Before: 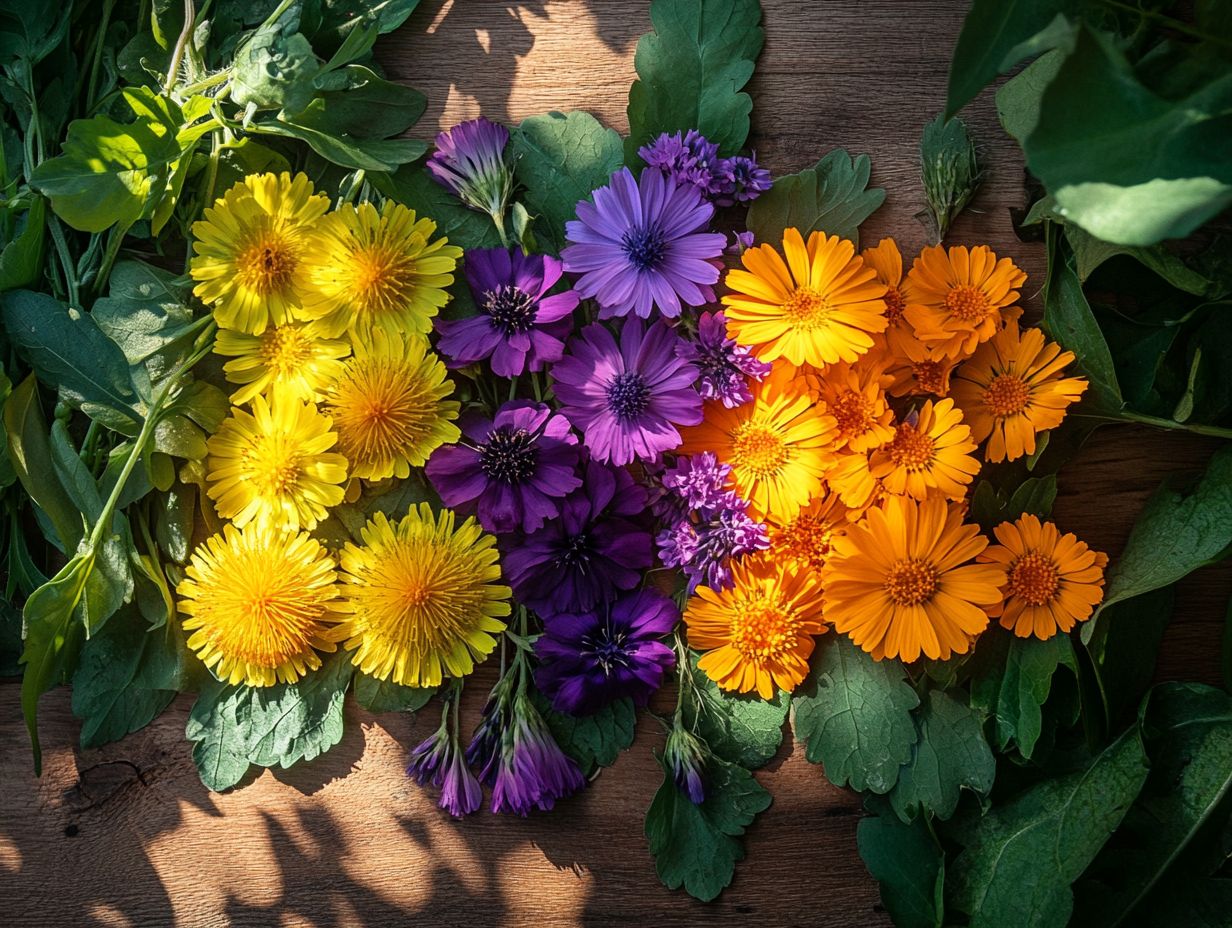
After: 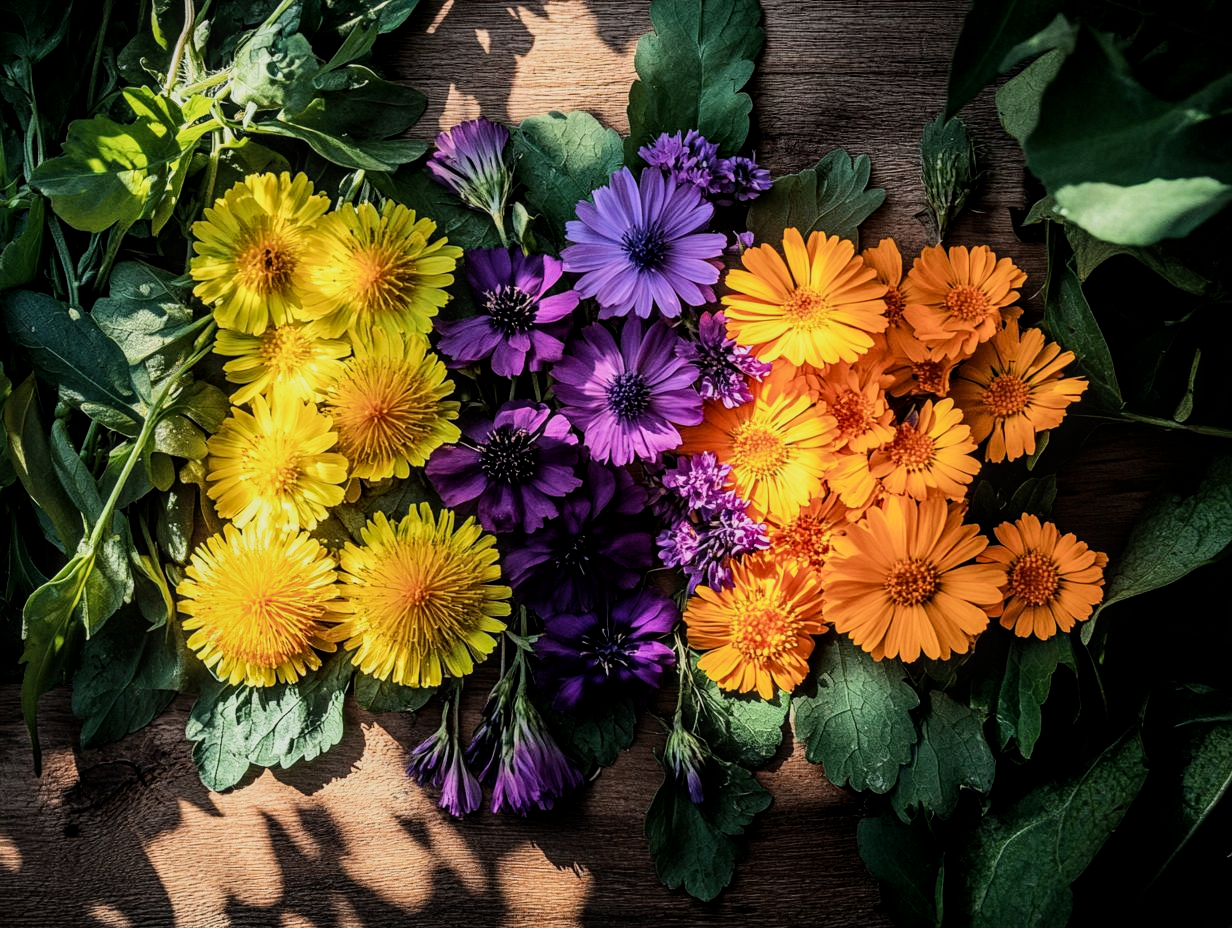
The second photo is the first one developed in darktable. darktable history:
local contrast: on, module defaults
tone equalizer: -8 EV -0.75 EV, -7 EV -0.7 EV, -6 EV -0.6 EV, -5 EV -0.4 EV, -3 EV 0.4 EV, -2 EV 0.6 EV, -1 EV 0.7 EV, +0 EV 0.75 EV, edges refinement/feathering 500, mask exposure compensation -1.57 EV, preserve details no
filmic rgb: black relative exposure -7.65 EV, white relative exposure 4.56 EV, hardness 3.61
